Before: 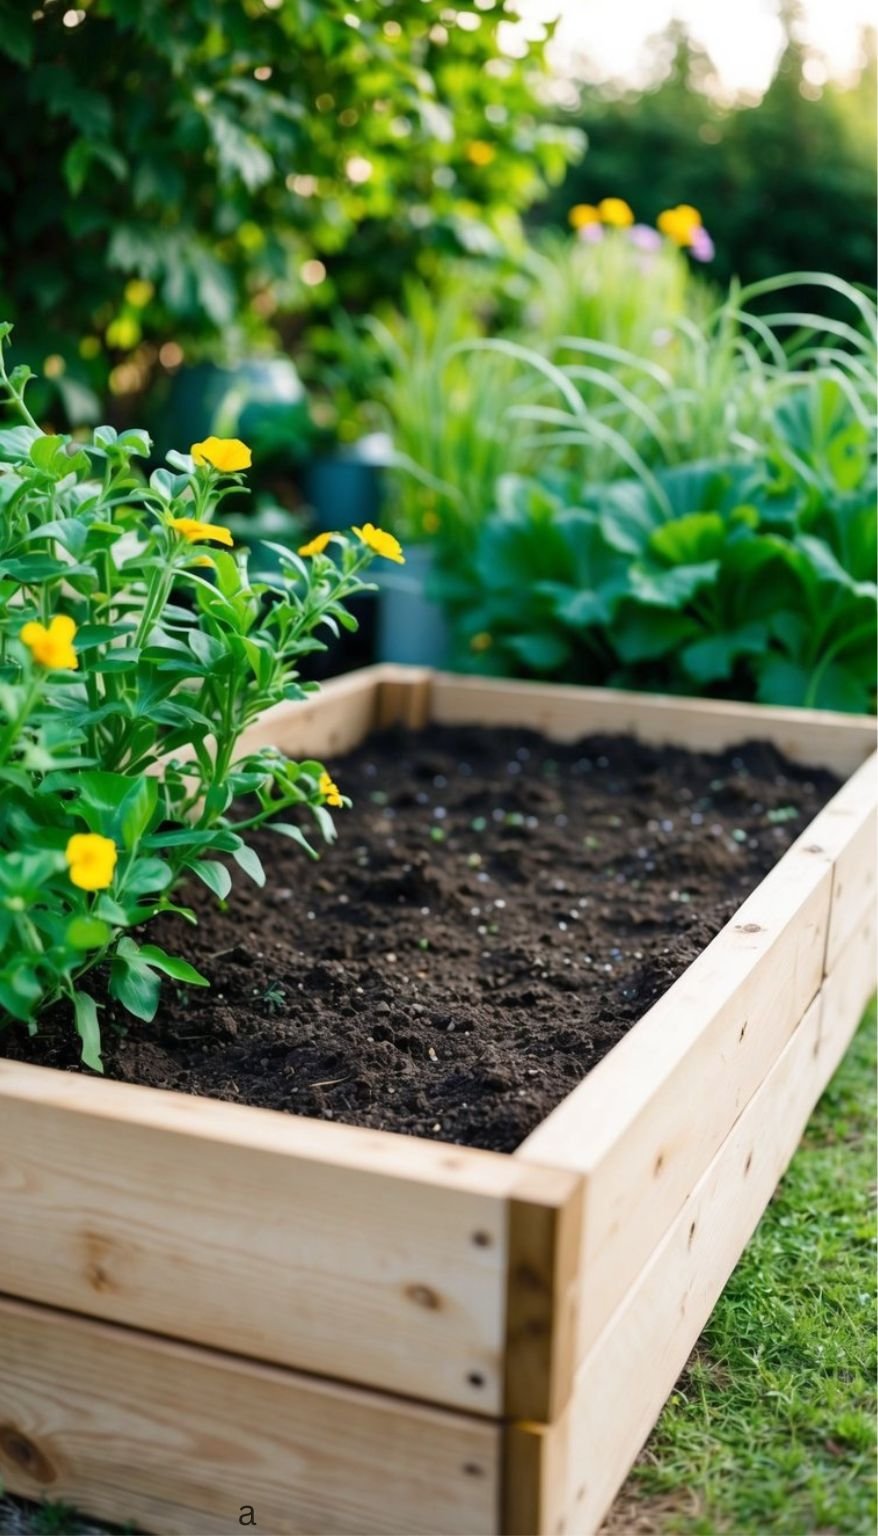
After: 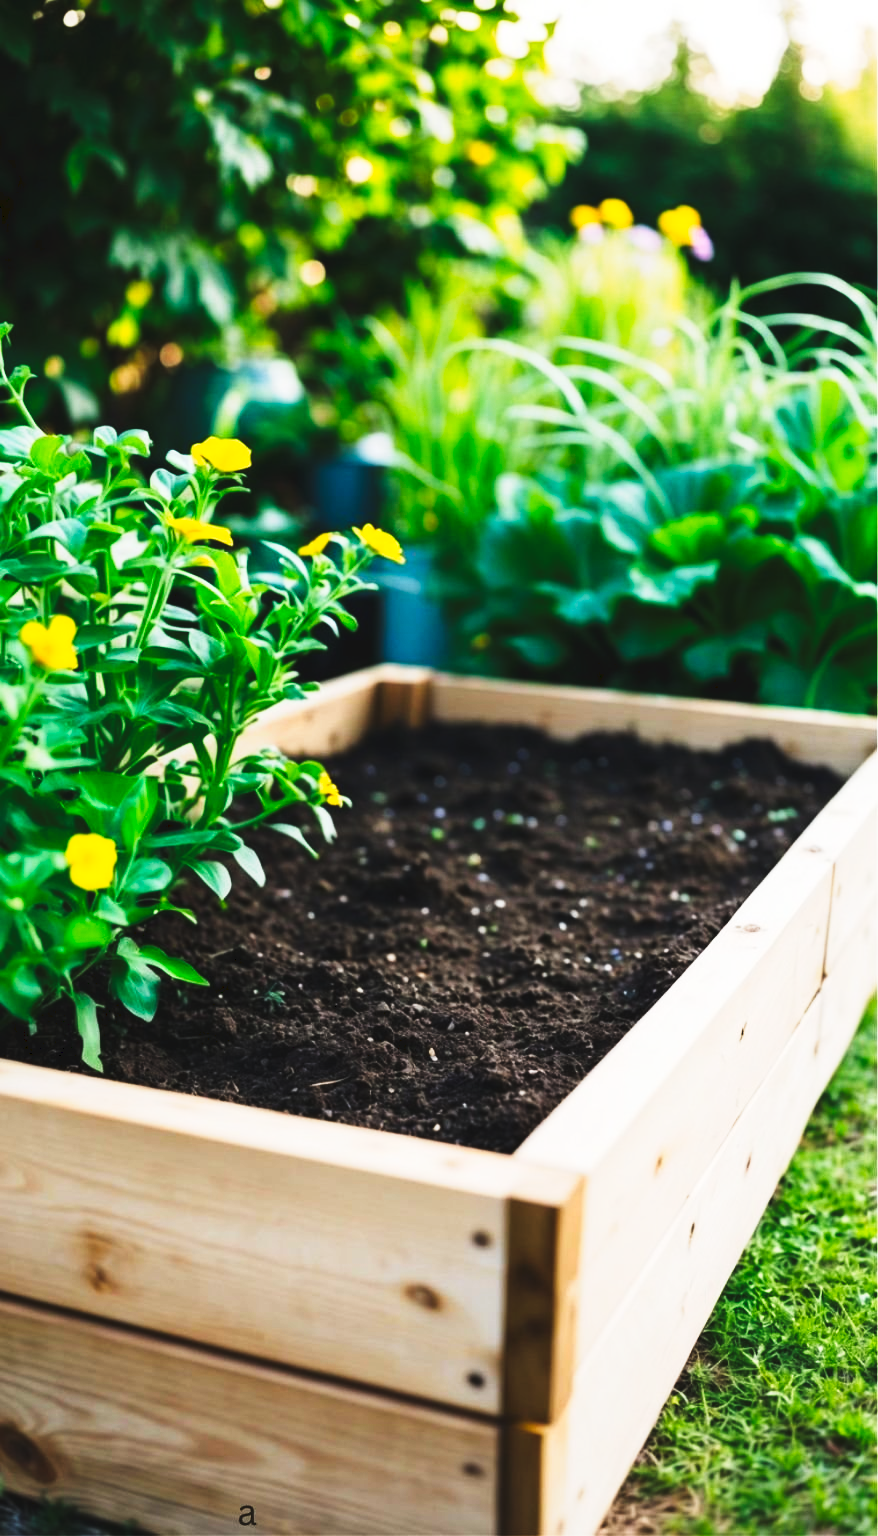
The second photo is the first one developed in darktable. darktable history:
tone curve: curves: ch0 [(0, 0) (0.003, 0.06) (0.011, 0.059) (0.025, 0.065) (0.044, 0.076) (0.069, 0.088) (0.1, 0.102) (0.136, 0.116) (0.177, 0.137) (0.224, 0.169) (0.277, 0.214) (0.335, 0.271) (0.399, 0.356) (0.468, 0.459) (0.543, 0.579) (0.623, 0.705) (0.709, 0.823) (0.801, 0.918) (0.898, 0.963) (1, 1)], preserve colors none
contrast brightness saturation: contrast 0.1, brightness 0.02, saturation 0.02
